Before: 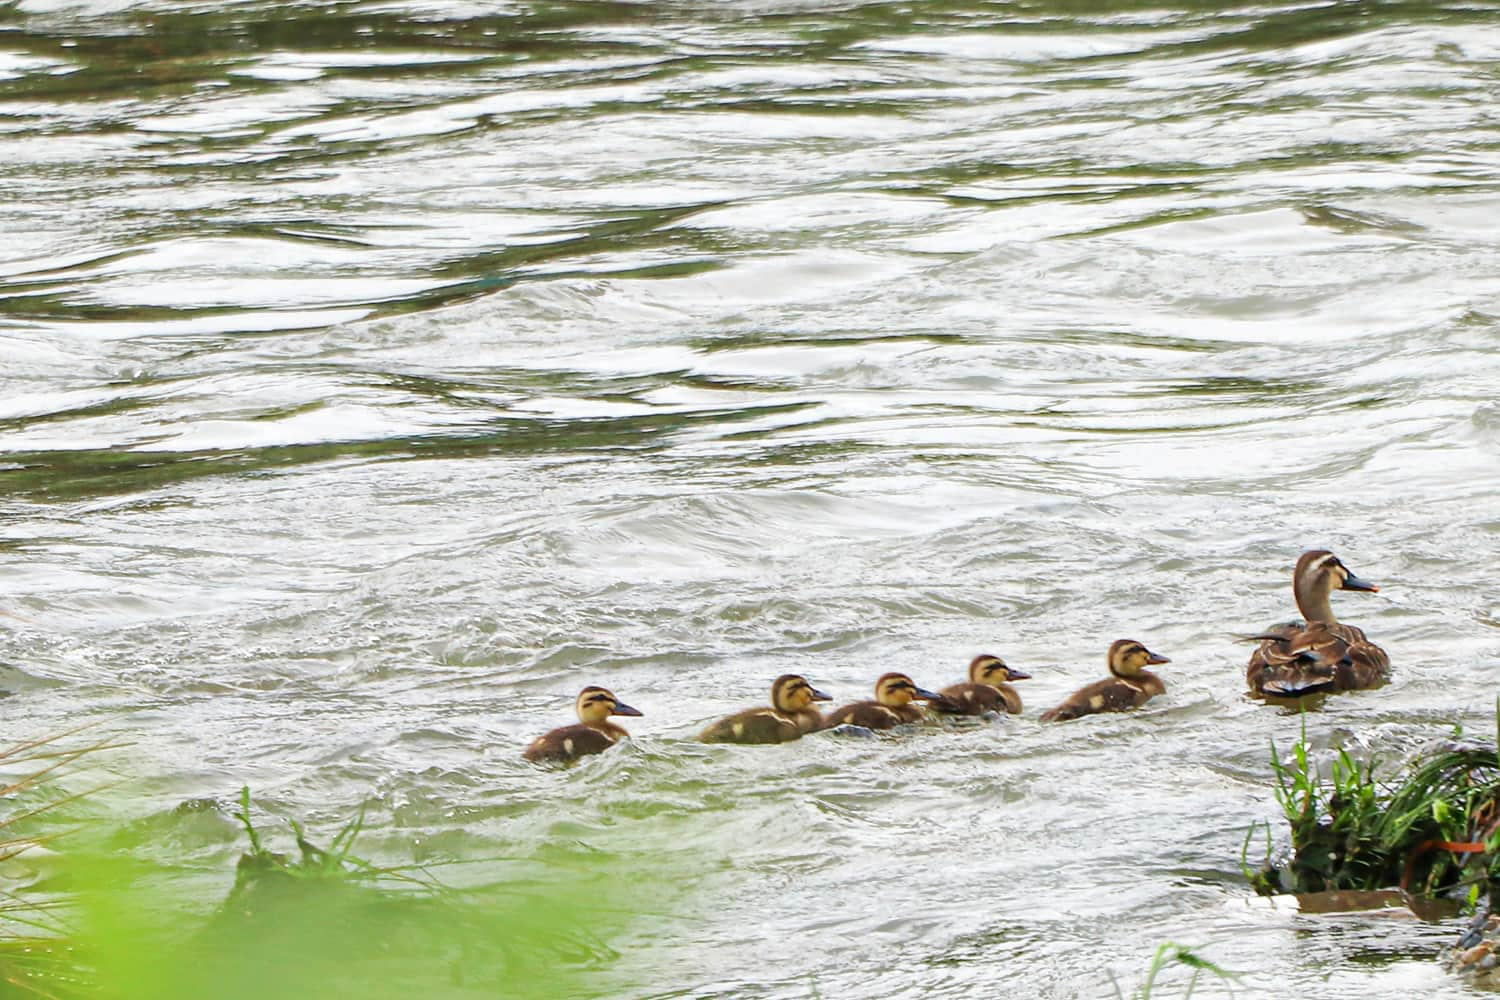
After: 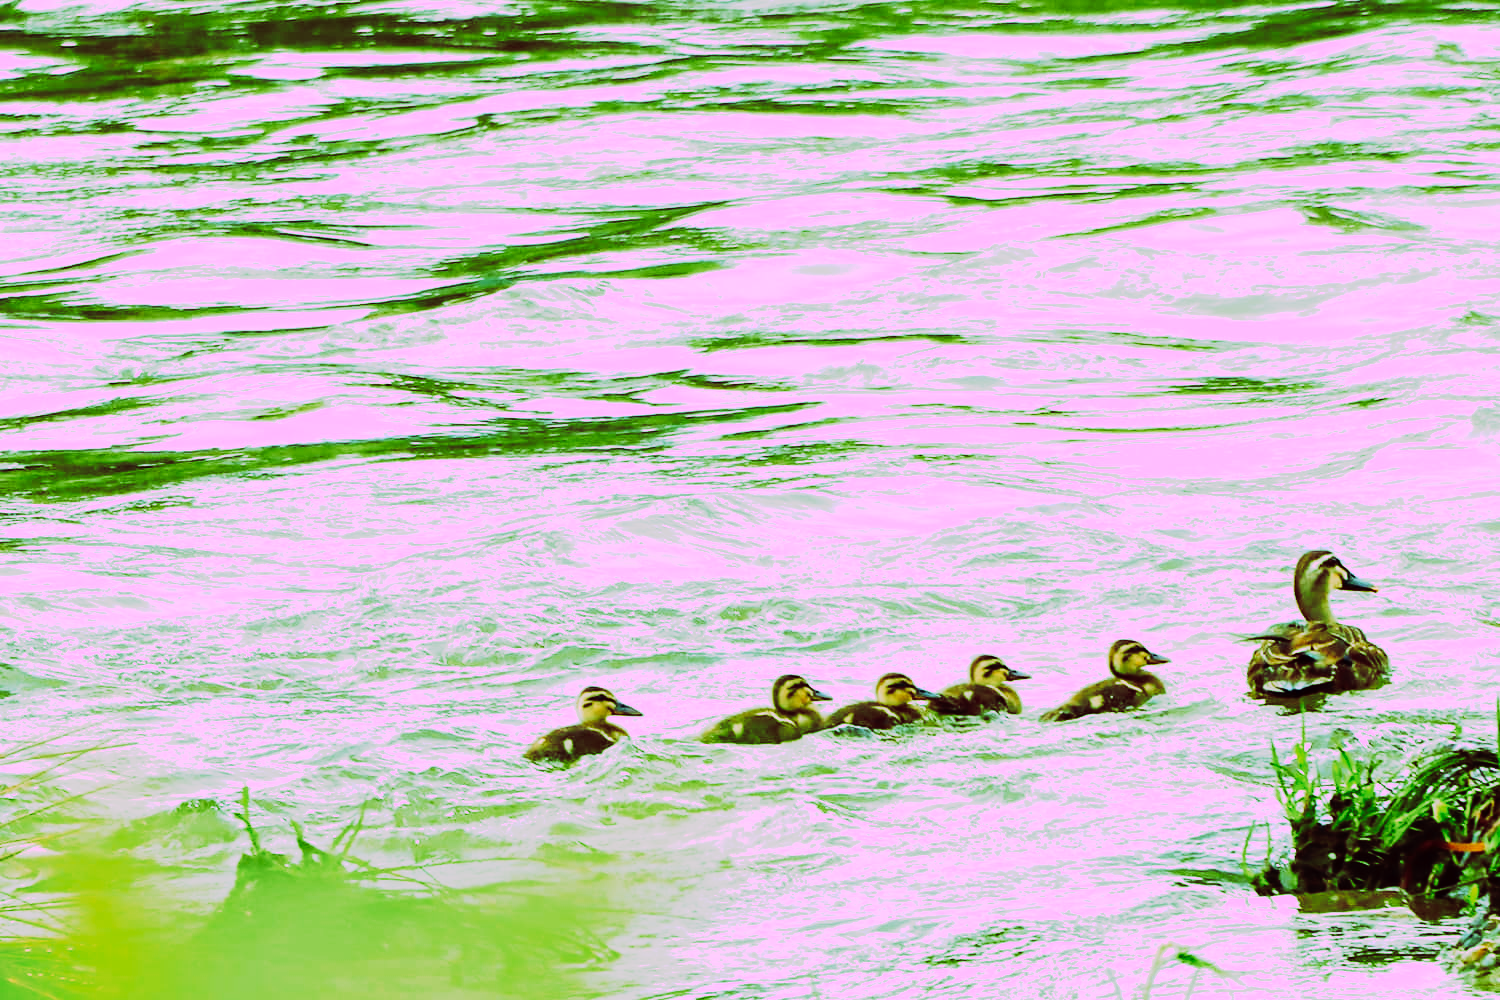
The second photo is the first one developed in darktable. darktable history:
tone curve: curves: ch0 [(0, 0) (0.003, 0.001) (0.011, 0.005) (0.025, 0.009) (0.044, 0.014) (0.069, 0.019) (0.1, 0.028) (0.136, 0.039) (0.177, 0.073) (0.224, 0.134) (0.277, 0.218) (0.335, 0.343) (0.399, 0.488) (0.468, 0.608) (0.543, 0.699) (0.623, 0.773) (0.709, 0.819) (0.801, 0.852) (0.898, 0.874) (1, 1)], preserve colors none
color look up table: target L [85.8, 86.8, 84, 66.16, 64.54, 68.74, 61.53, 60.9, 62.06, 61.25, 53.67, 49.23, 41.34, 26.59, 202.69, 90.28, 78.49, 76.47, 72.28, 50.87, 60.27, 47.13, 44.51, 31.8, 32.66, 6.684, 91.59, 84.73, 70.21, 60.66, 67.96, 58.52, 48.16, 43.45, 35.97, 36.48, 38.2, 28.99, 29.15, 21.08, 19.88, 88.81, 64.67, 65.07, 66.83, 55.68, 49.42, 35.95, 4.363], target a [45.12, 46.02, 32.38, -42.65, -33.55, -31.93, -57.49, -51.68, -33.12, -38.35, -45.62, -32.9, -22.8, -15.98, 0, 44.23, 25.16, 28.64, 38.48, 50.19, -11.6, 63.25, -7.093, 9.263, 27.47, 25.6, 46.87, 64.66, -18.08, 91.61, 63.79, -9.134, 14.16, 39.57, 53, 37.62, 14.01, -1.915, 46.01, 25.16, 26.19, 46.13, -31.67, -28.45, -18.34, -20.78, -25.81, -3.808, 1.251], target b [-36.36, 60.84, 84.58, 55.87, -66.47, 41.28, 30.68, 19.15, 49.91, 37.96, 37.87, 31.81, 14.42, 18.44, -0.002, -10.77, 76.3, 63.32, 24.65, 39.65, 28.77, 1.052, 28.2, 17.72, 24.8, 9.773, -27.97, -38.05, -2.208, -73.56, -48.29, -81.11, -31.08, -98.84, -117.69, -16.85, -75.54, -1.394, -113.67, -13.7, -34.57, -32.16, -72.53, -65.56, -65.74, -61.29, 1.101, -18.45, -9.711], num patches 49
